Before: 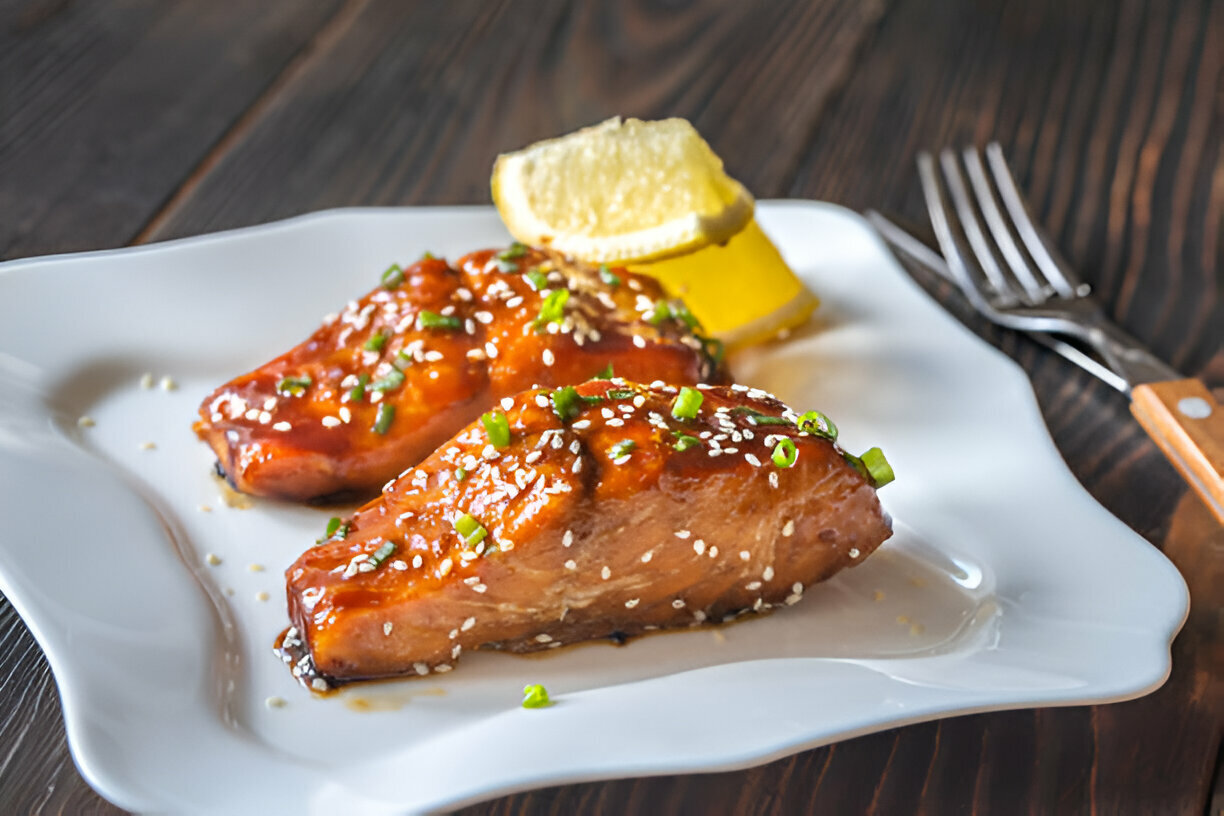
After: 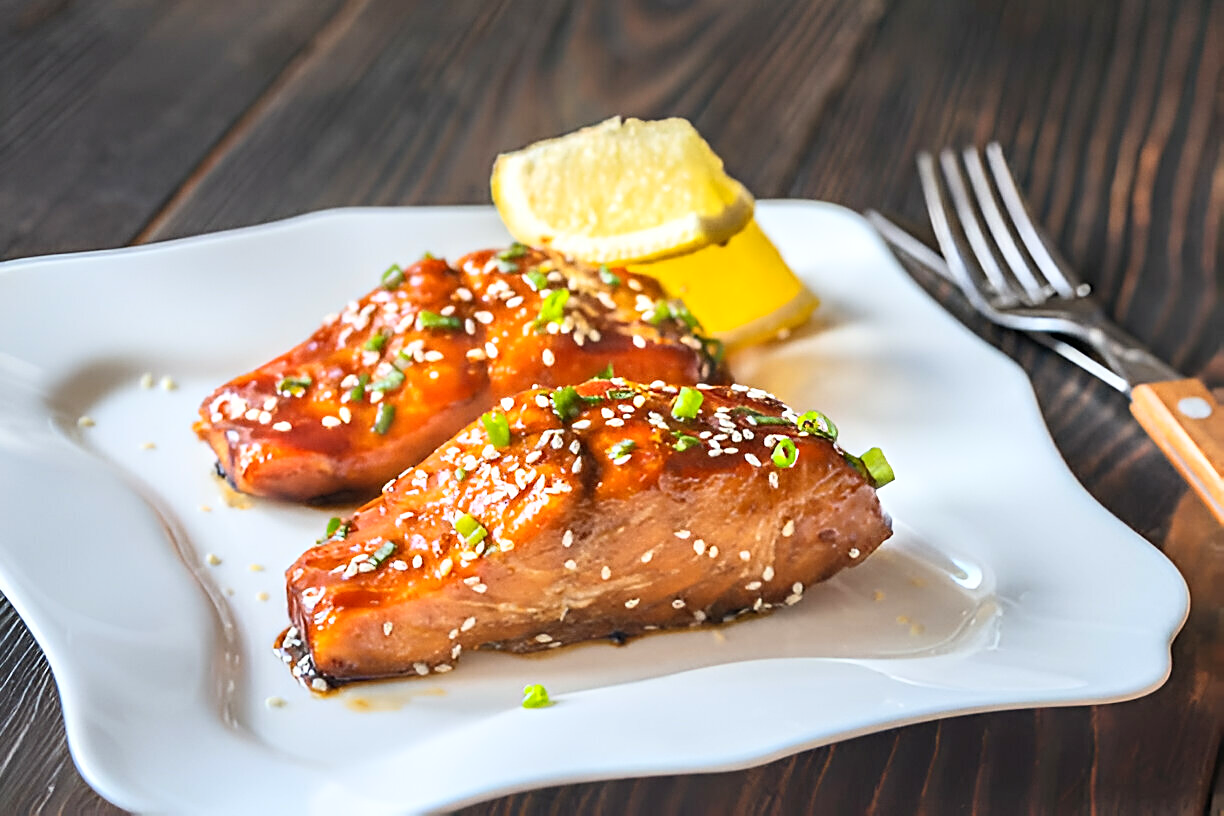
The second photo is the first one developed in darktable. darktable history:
contrast brightness saturation: contrast 0.2, brightness 0.15, saturation 0.14
sharpen: on, module defaults
